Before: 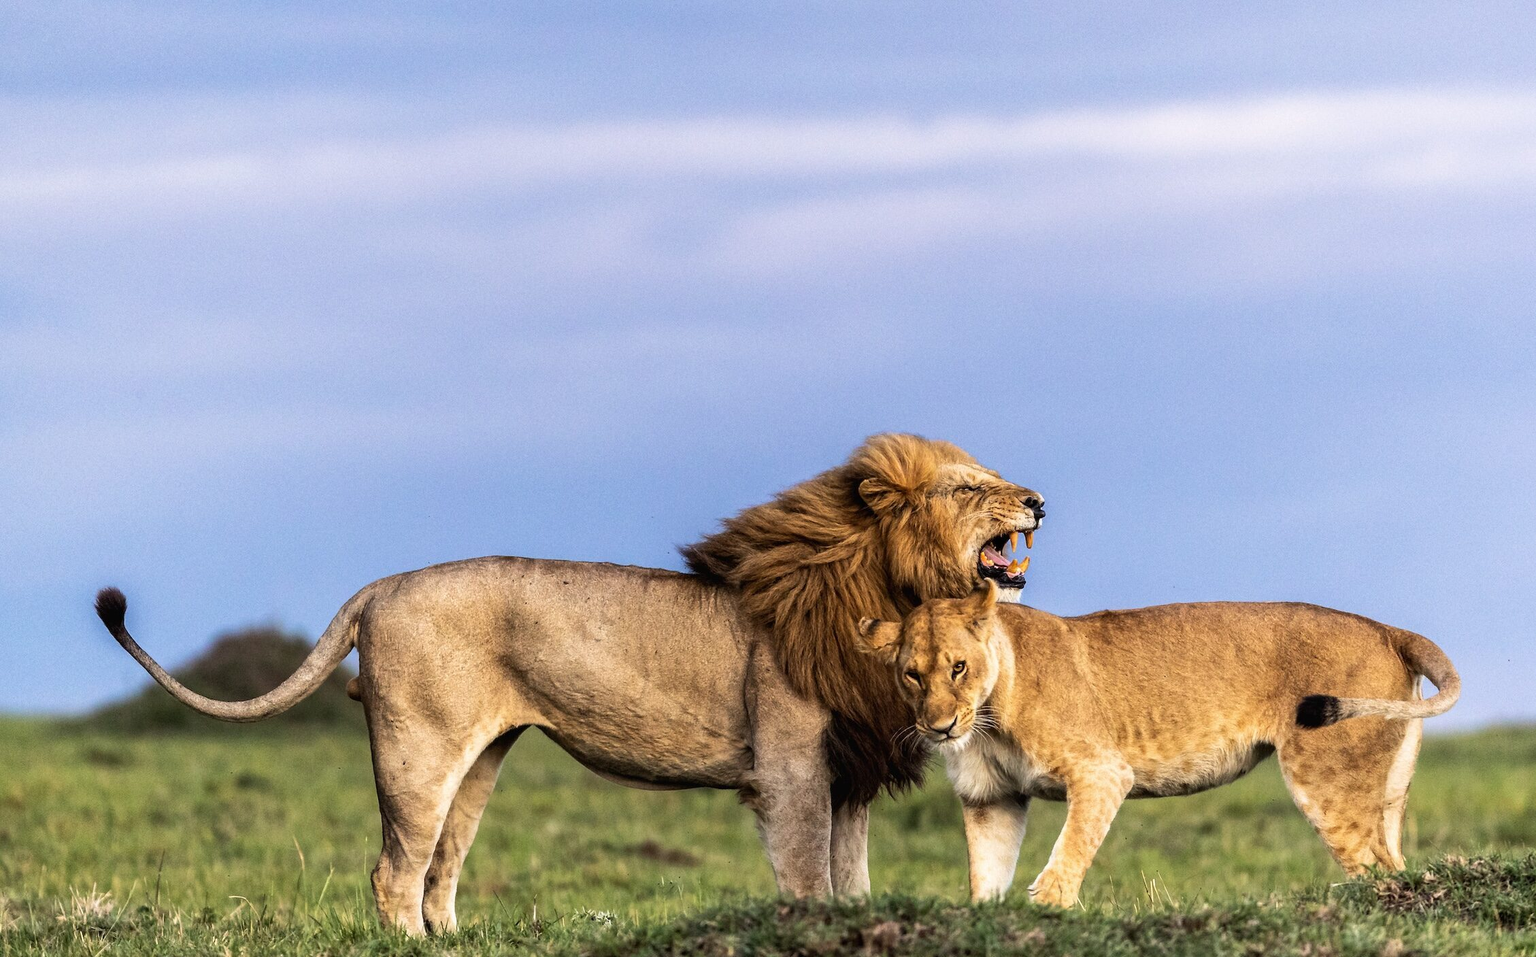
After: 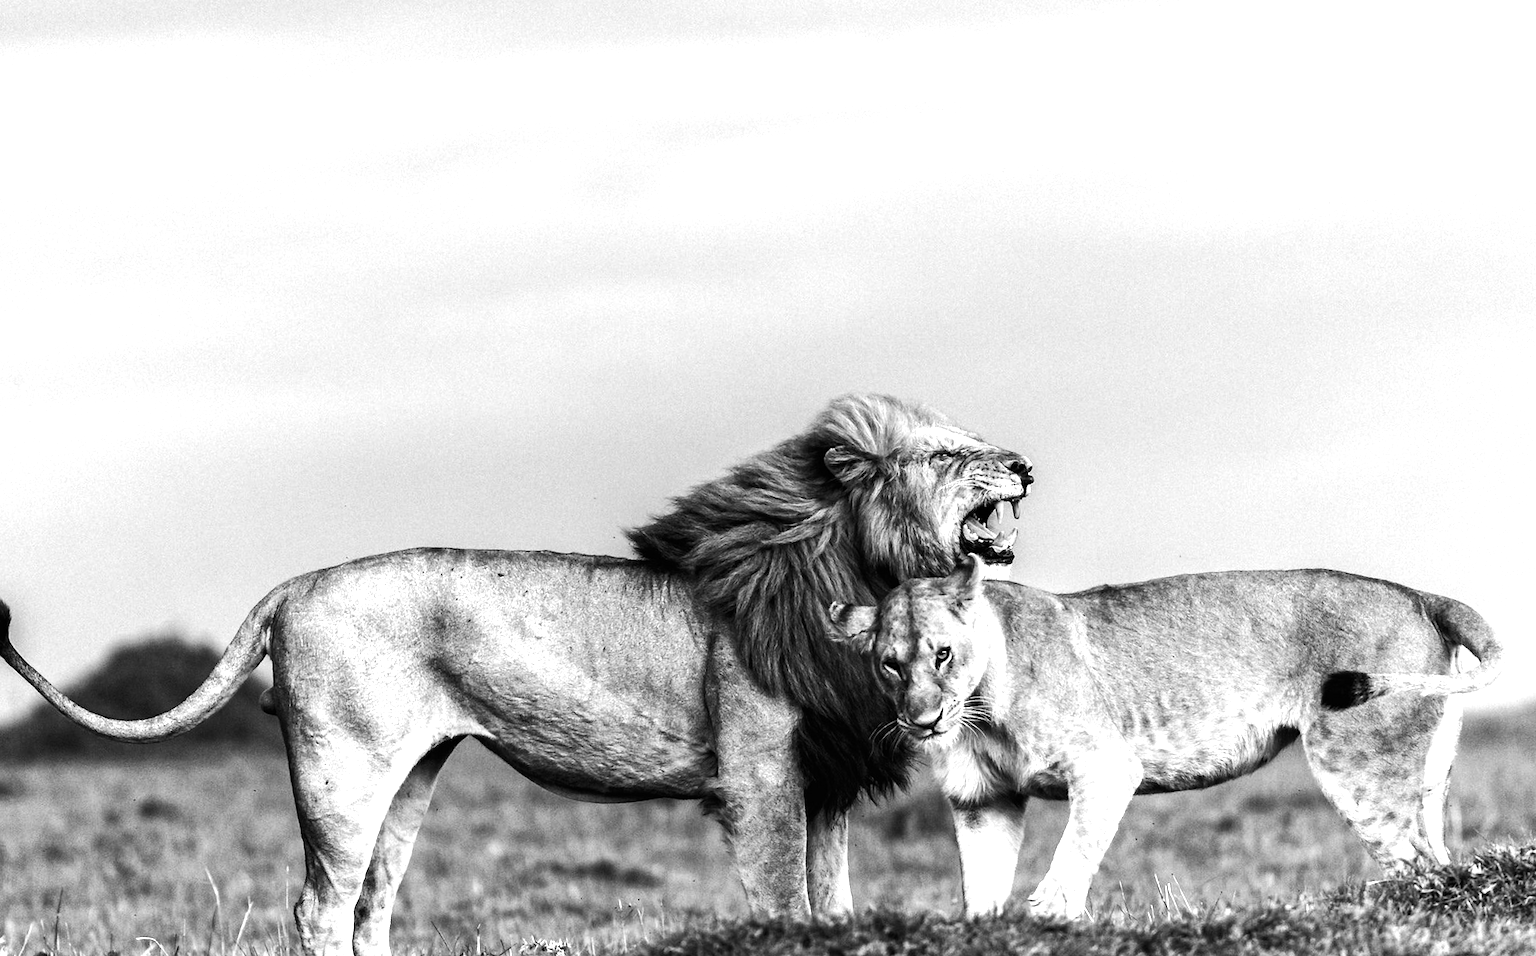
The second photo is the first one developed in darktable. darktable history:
color calibration: illuminant as shot in camera, x 0.358, y 0.373, temperature 4628.91 K
tone equalizer: -8 EV -1.08 EV, -7 EV -1.01 EV, -6 EV -0.867 EV, -5 EV -0.578 EV, -3 EV 0.578 EV, -2 EV 0.867 EV, -1 EV 1.01 EV, +0 EV 1.08 EV, edges refinement/feathering 500, mask exposure compensation -1.57 EV, preserve details no
monochrome: on, module defaults
crop and rotate: angle 1.96°, left 5.673%, top 5.673%
